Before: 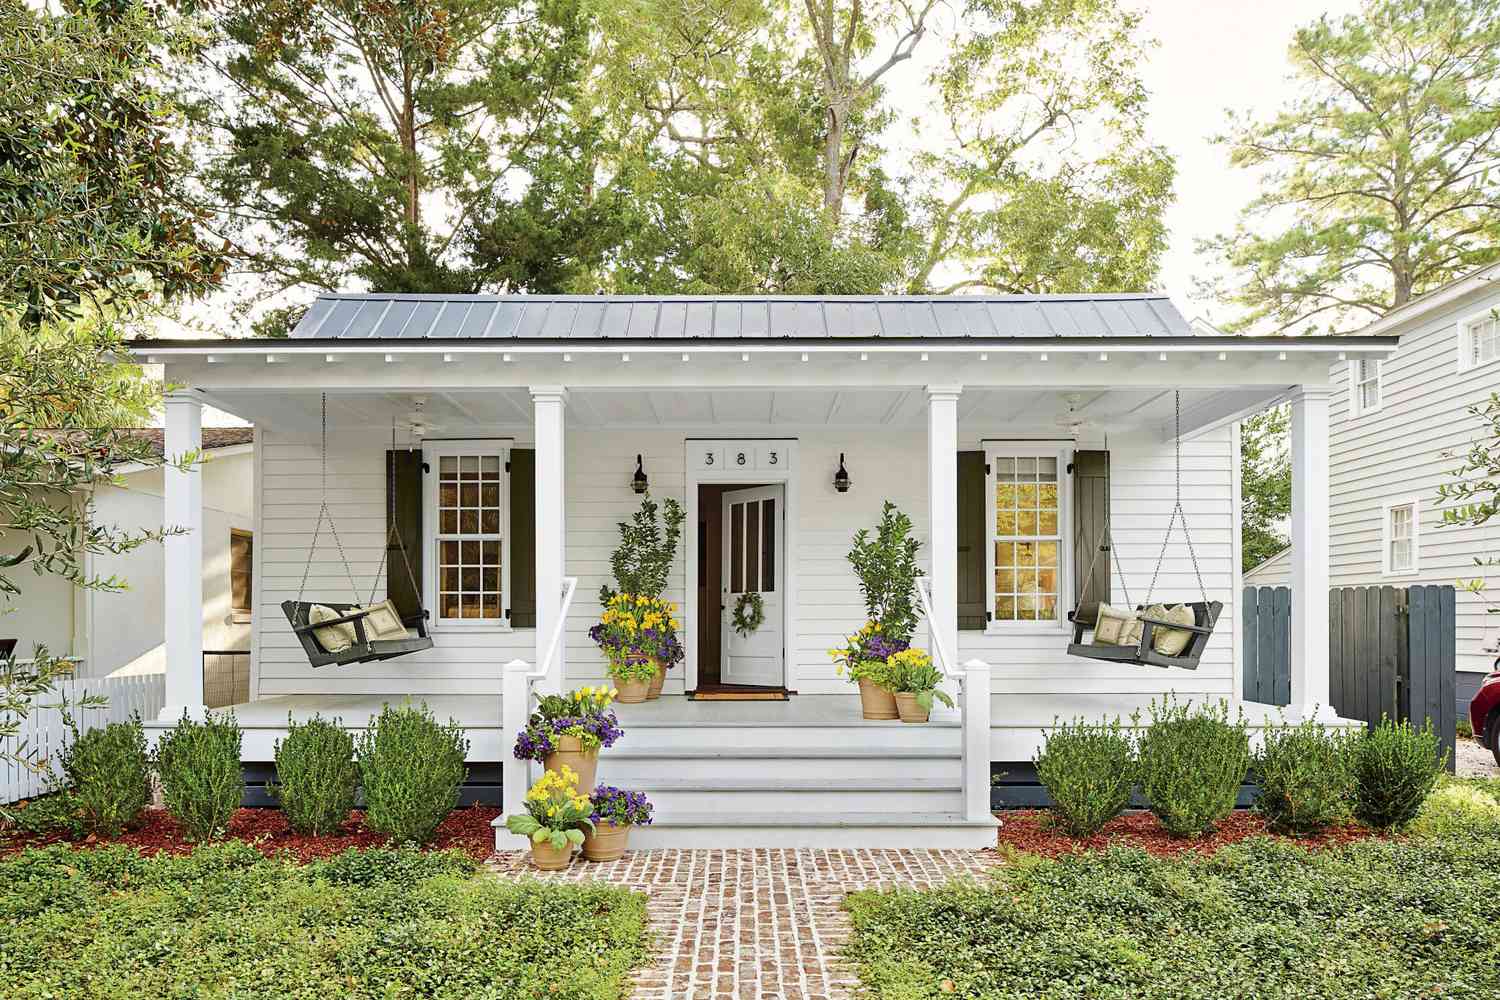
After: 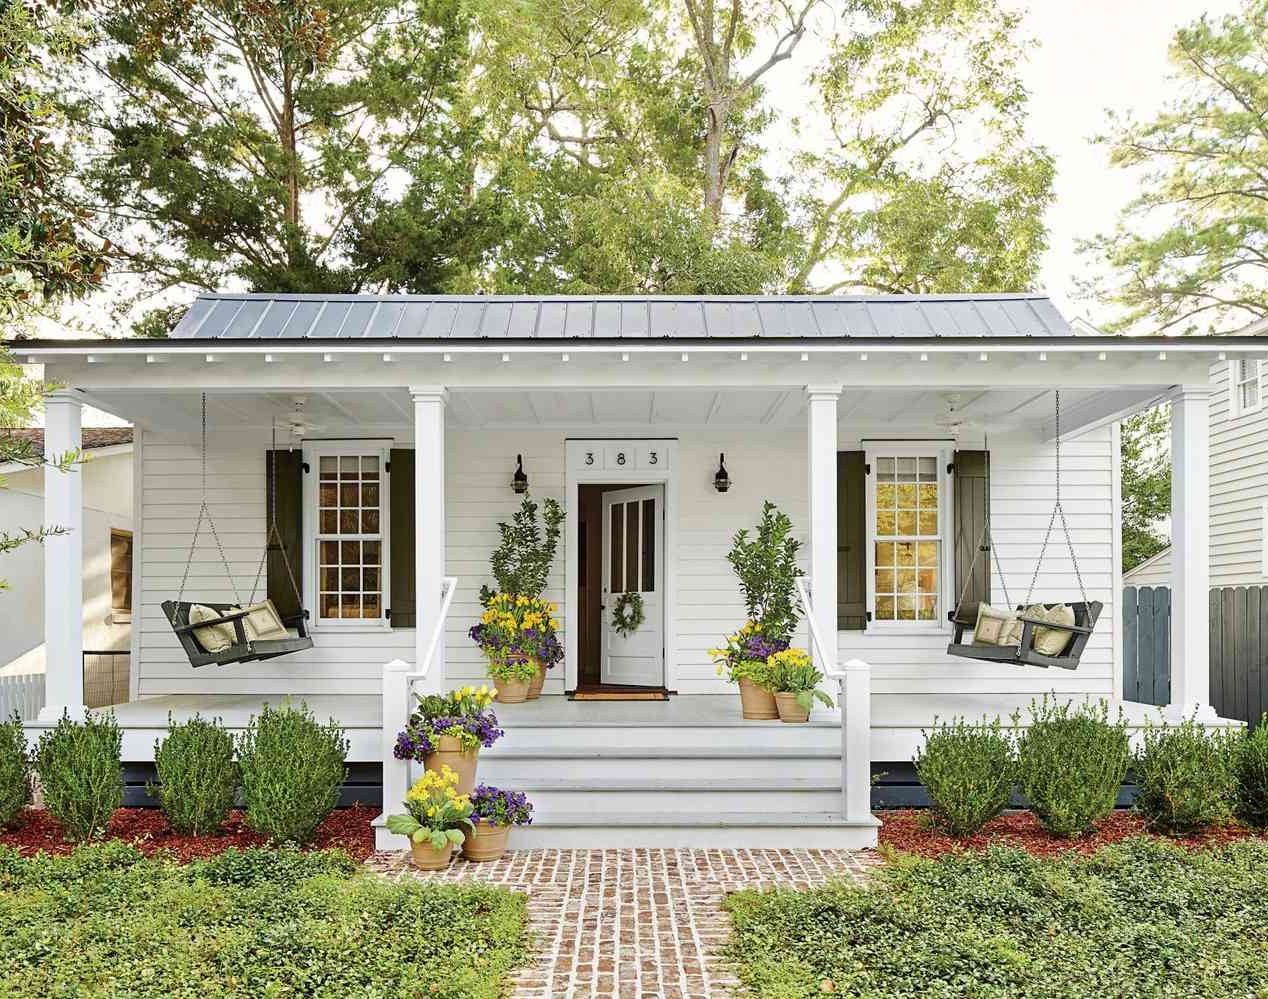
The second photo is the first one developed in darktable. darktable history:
crop: left 8.011%, right 7.395%
